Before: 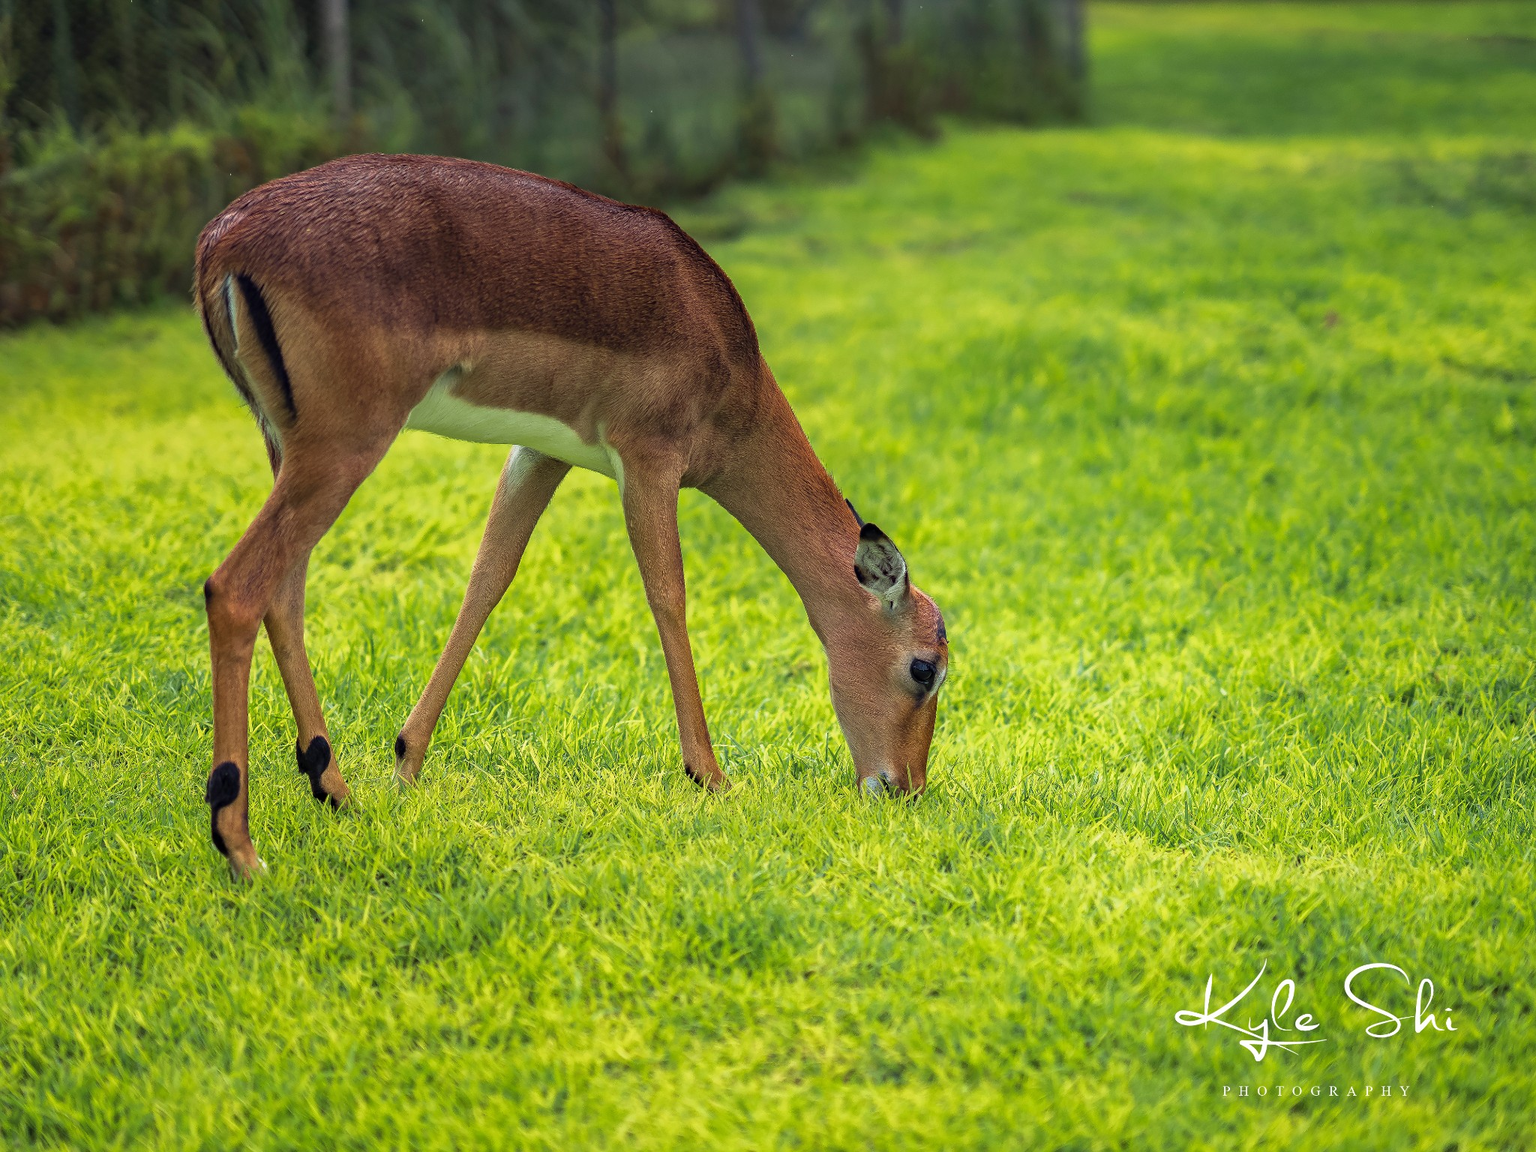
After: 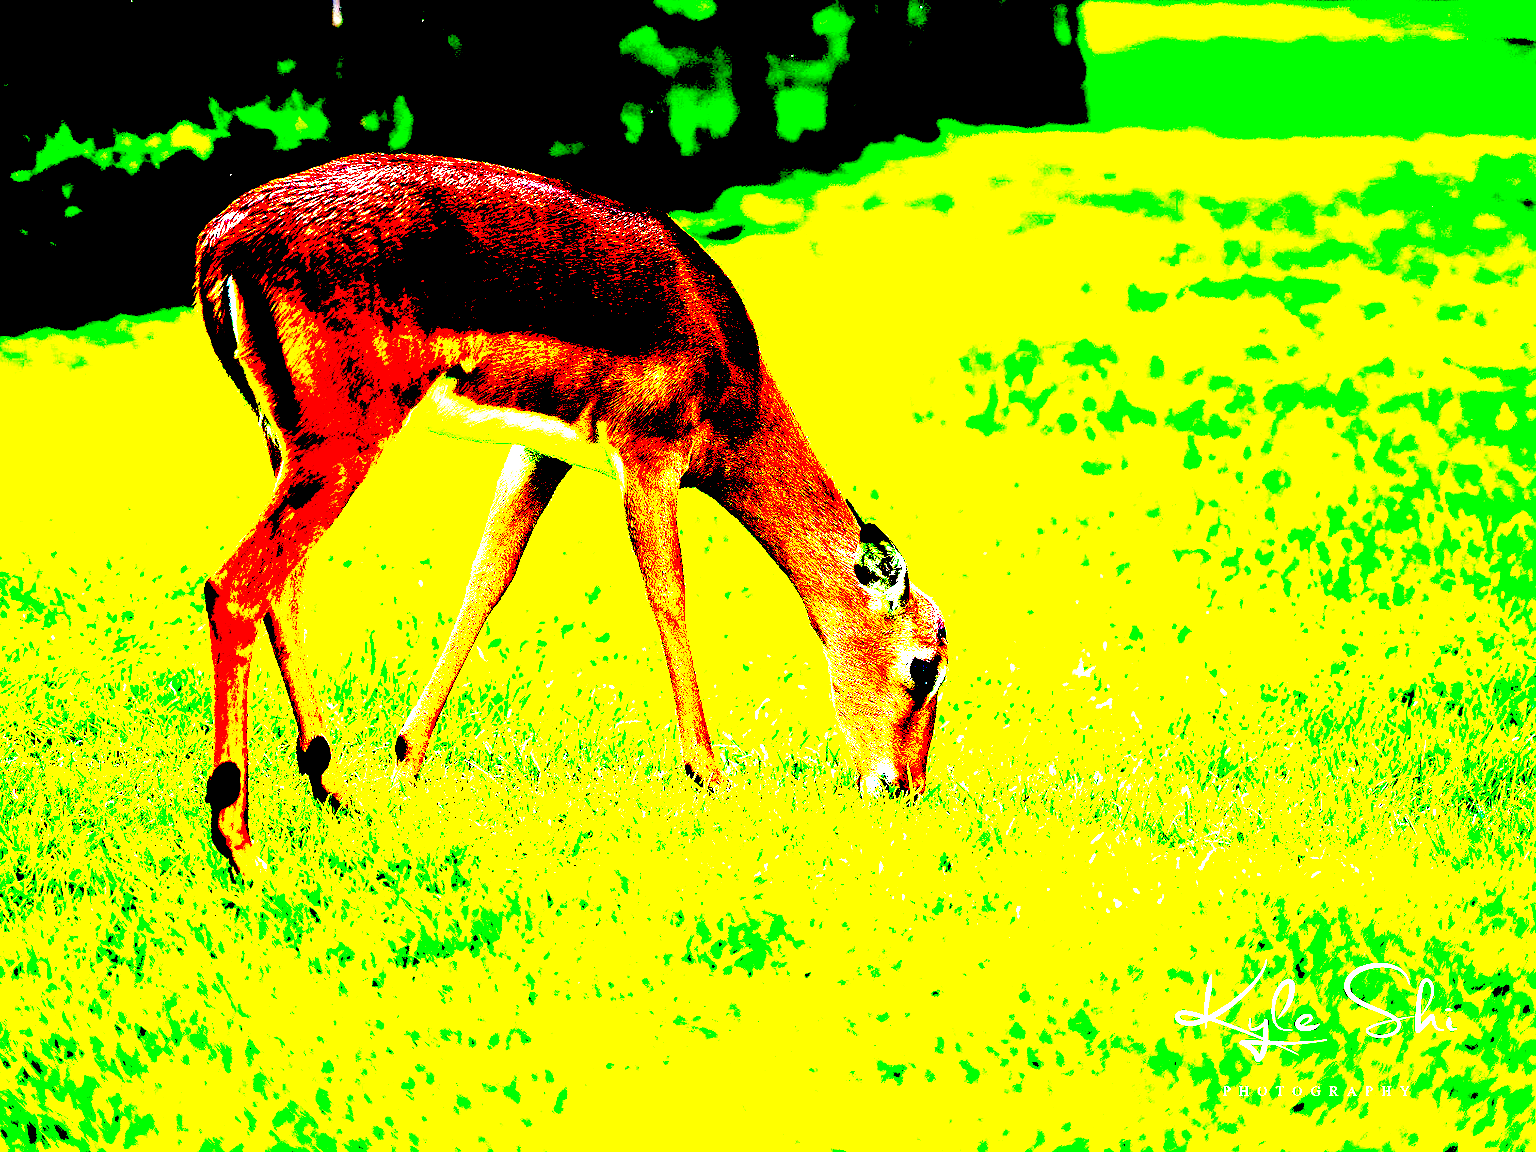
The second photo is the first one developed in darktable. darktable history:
exposure: black level correction 0.099, exposure 3.057 EV, compensate highlight preservation false
